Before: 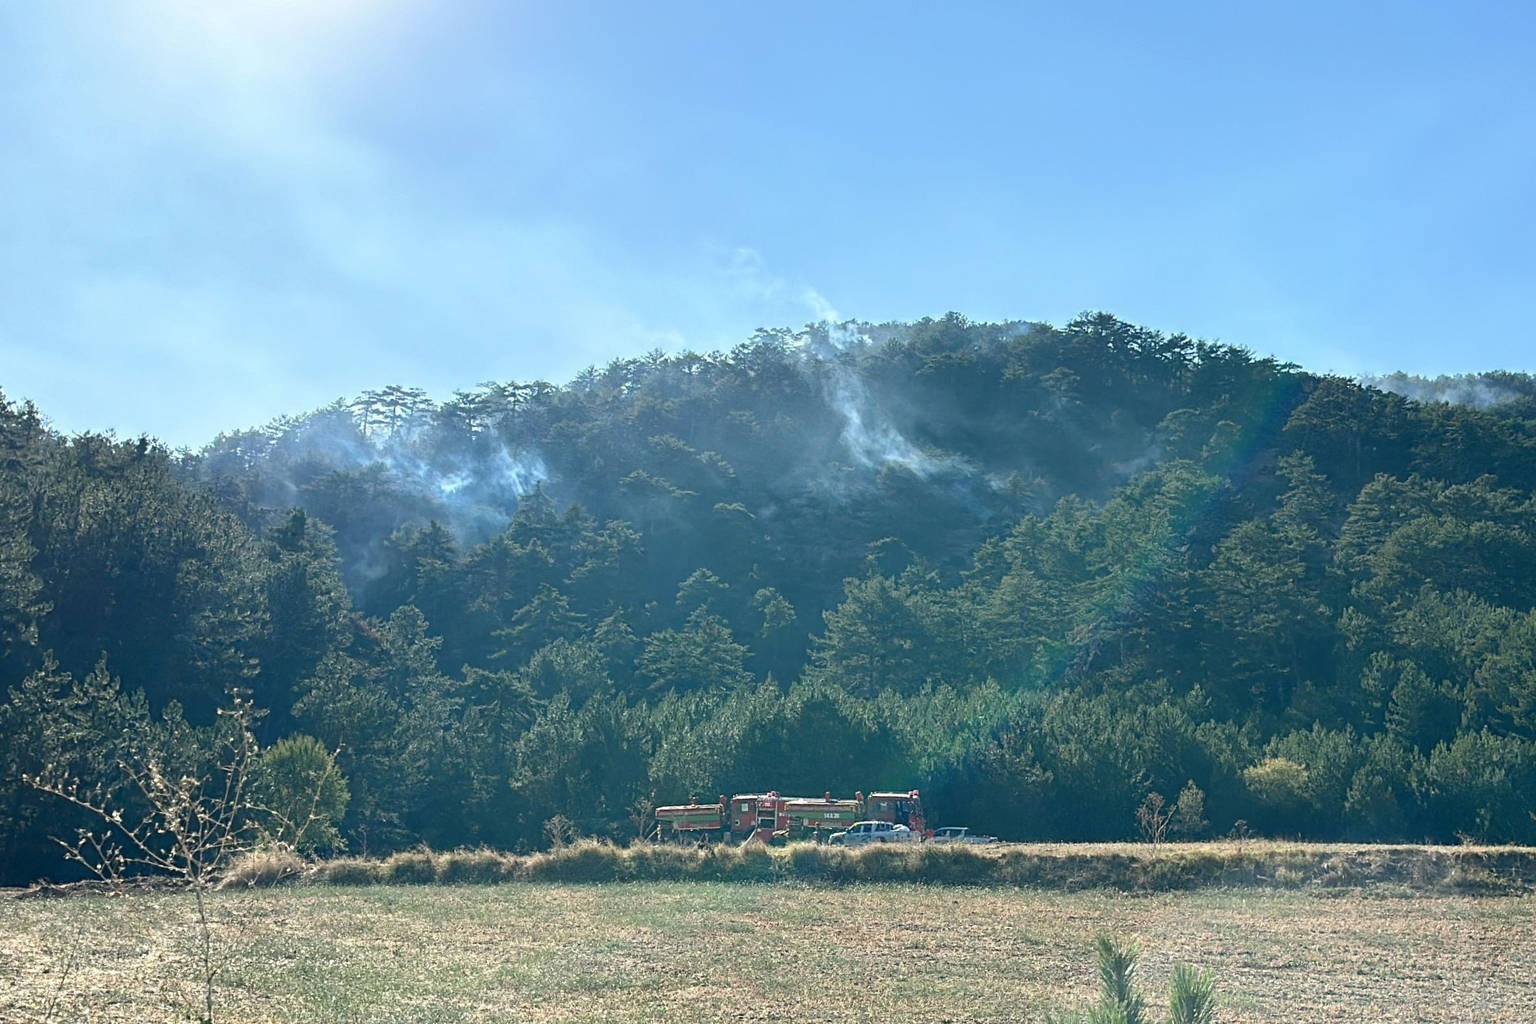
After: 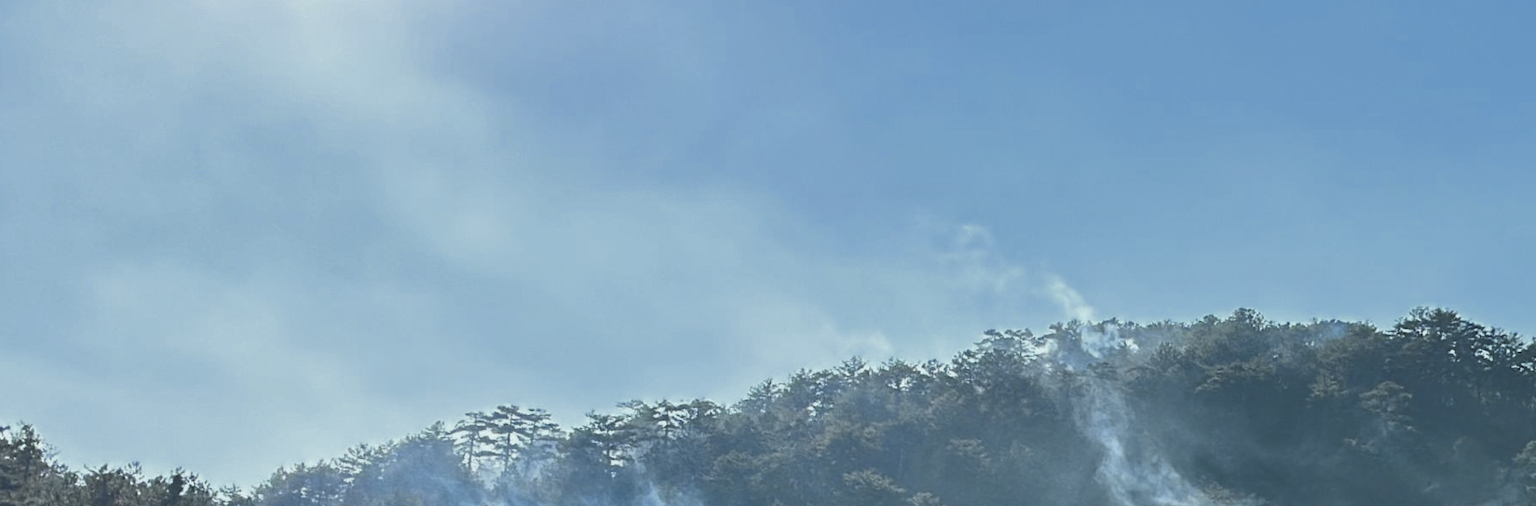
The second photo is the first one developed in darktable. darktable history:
local contrast: mode bilateral grid, contrast 21, coarseness 51, detail 120%, midtone range 0.2
tone equalizer: on, module defaults
exposure: black level correction -0.024, exposure -0.117 EV, compensate highlight preservation false
crop: left 0.575%, top 7.642%, right 23.515%, bottom 54.82%
color zones: curves: ch0 [(0, 0.5) (0.125, 0.4) (0.25, 0.5) (0.375, 0.4) (0.5, 0.4) (0.625, 0.35) (0.75, 0.35) (0.875, 0.5)]; ch1 [(0, 0.35) (0.125, 0.45) (0.25, 0.35) (0.375, 0.35) (0.5, 0.35) (0.625, 0.35) (0.75, 0.45) (0.875, 0.35)]; ch2 [(0, 0.6) (0.125, 0.5) (0.25, 0.5) (0.375, 0.6) (0.5, 0.6) (0.625, 0.5) (0.75, 0.5) (0.875, 0.5)]
